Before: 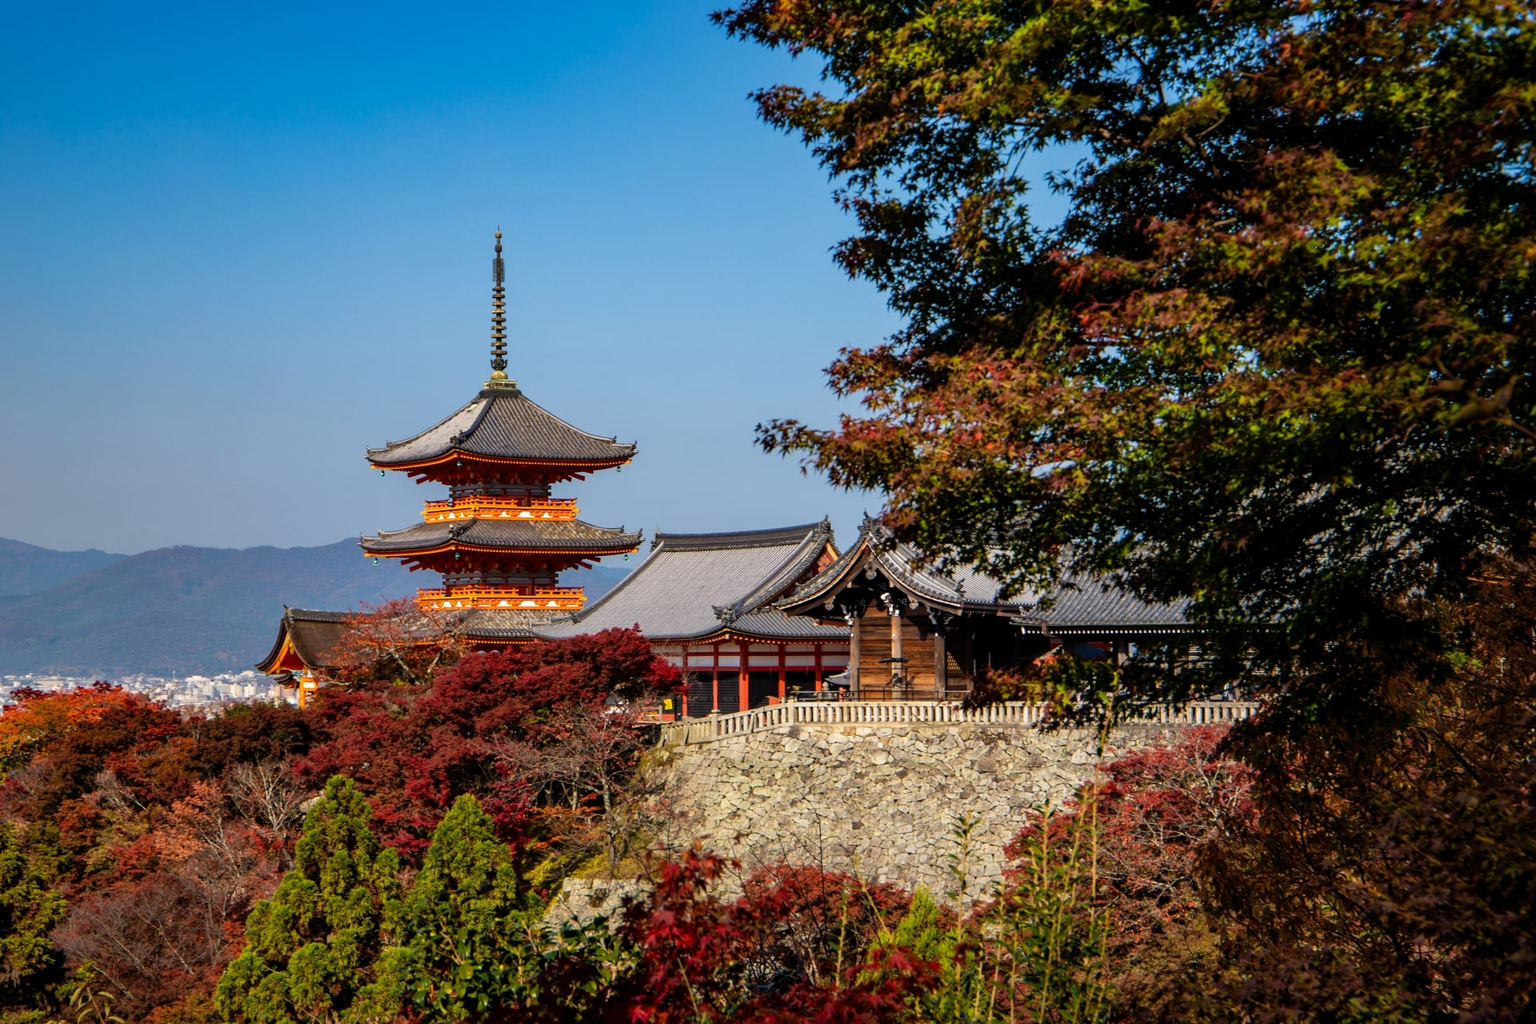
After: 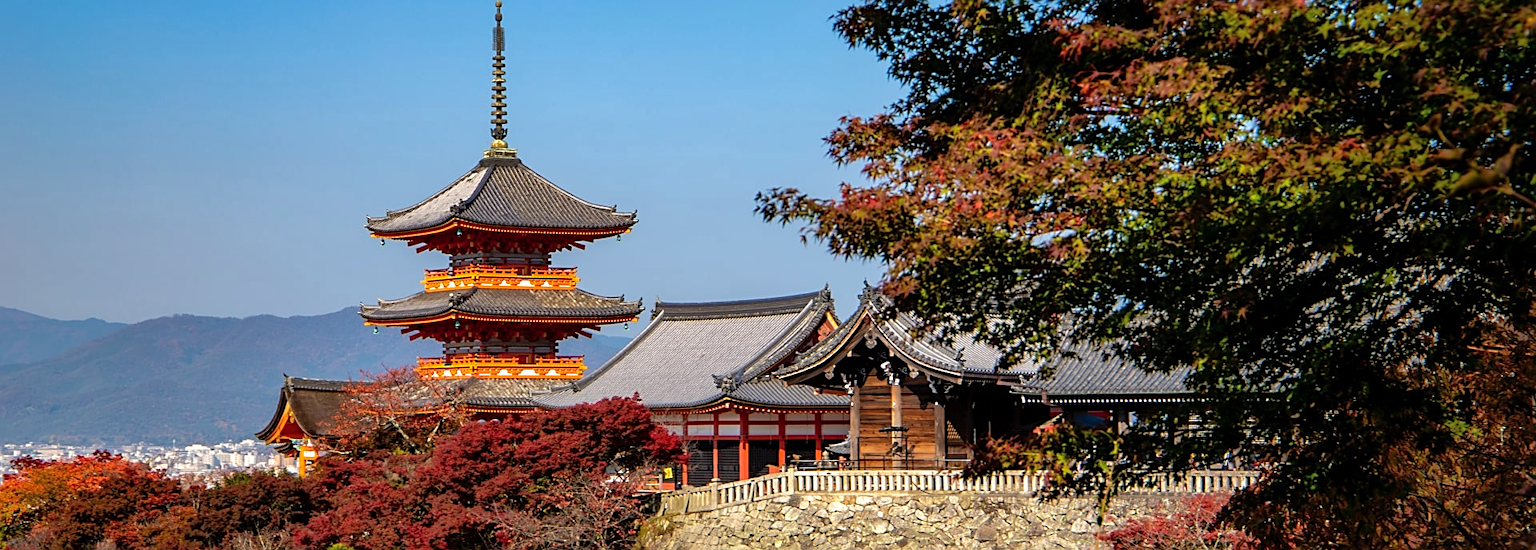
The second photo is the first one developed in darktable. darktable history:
shadows and highlights: on, module defaults
tone equalizer: -8 EV -0.452 EV, -7 EV -0.428 EV, -6 EV -0.358 EV, -5 EV -0.252 EV, -3 EV 0.223 EV, -2 EV 0.321 EV, -1 EV 0.375 EV, +0 EV 0.42 EV, mask exposure compensation -0.512 EV
crop and rotate: top 22.582%, bottom 23.662%
sharpen: on, module defaults
